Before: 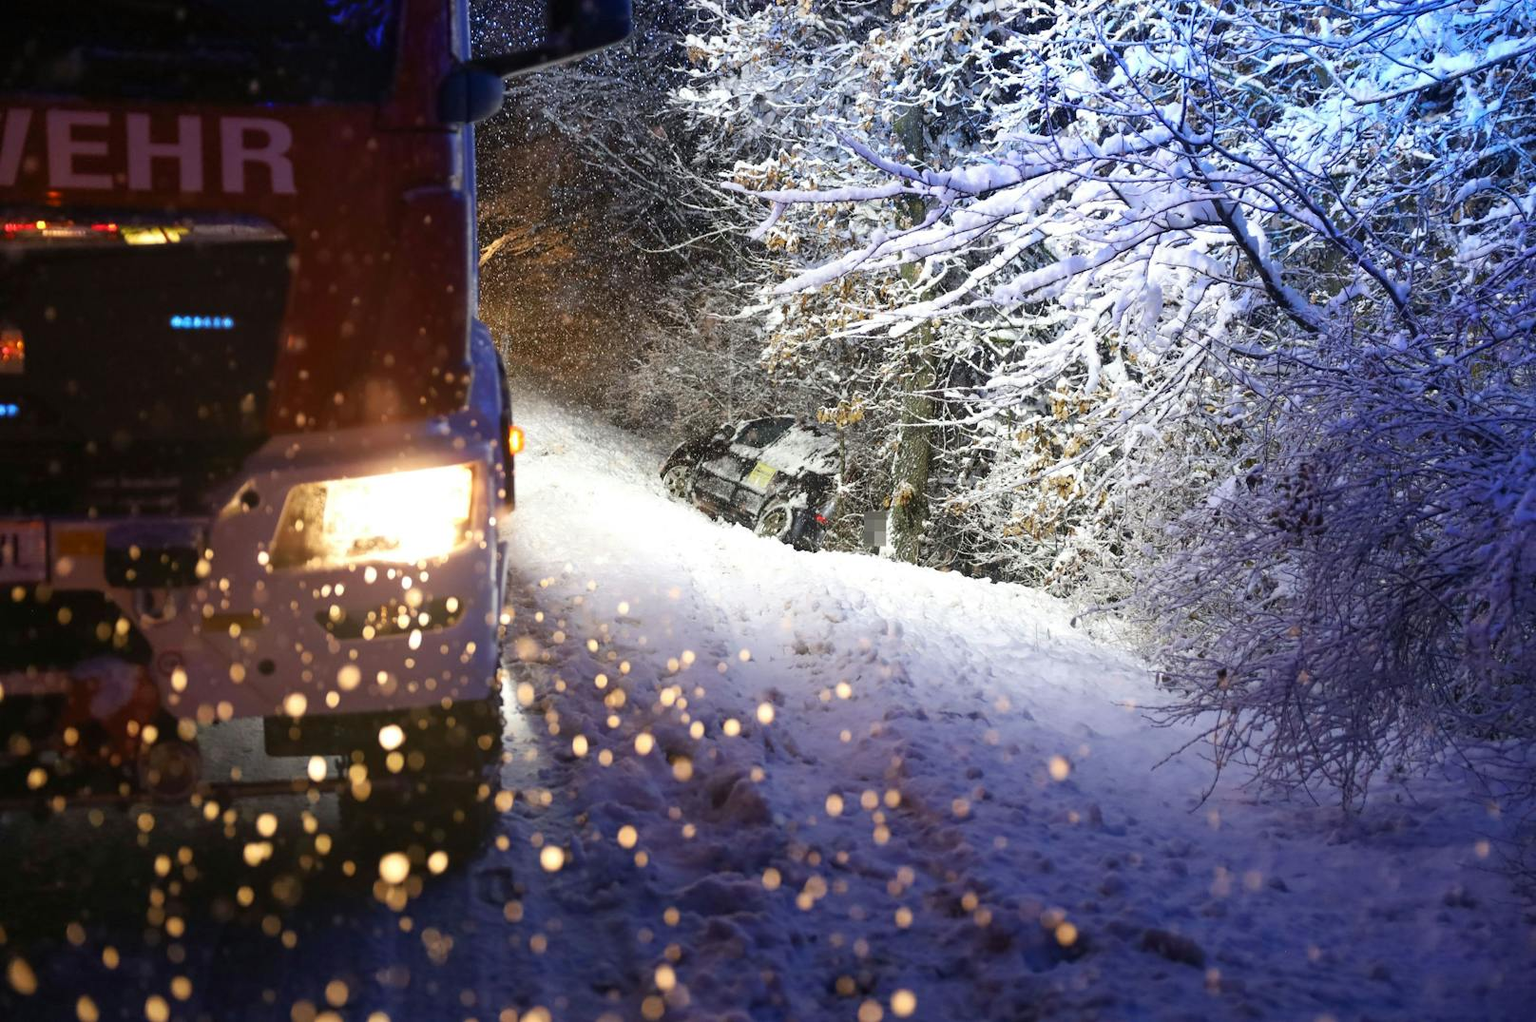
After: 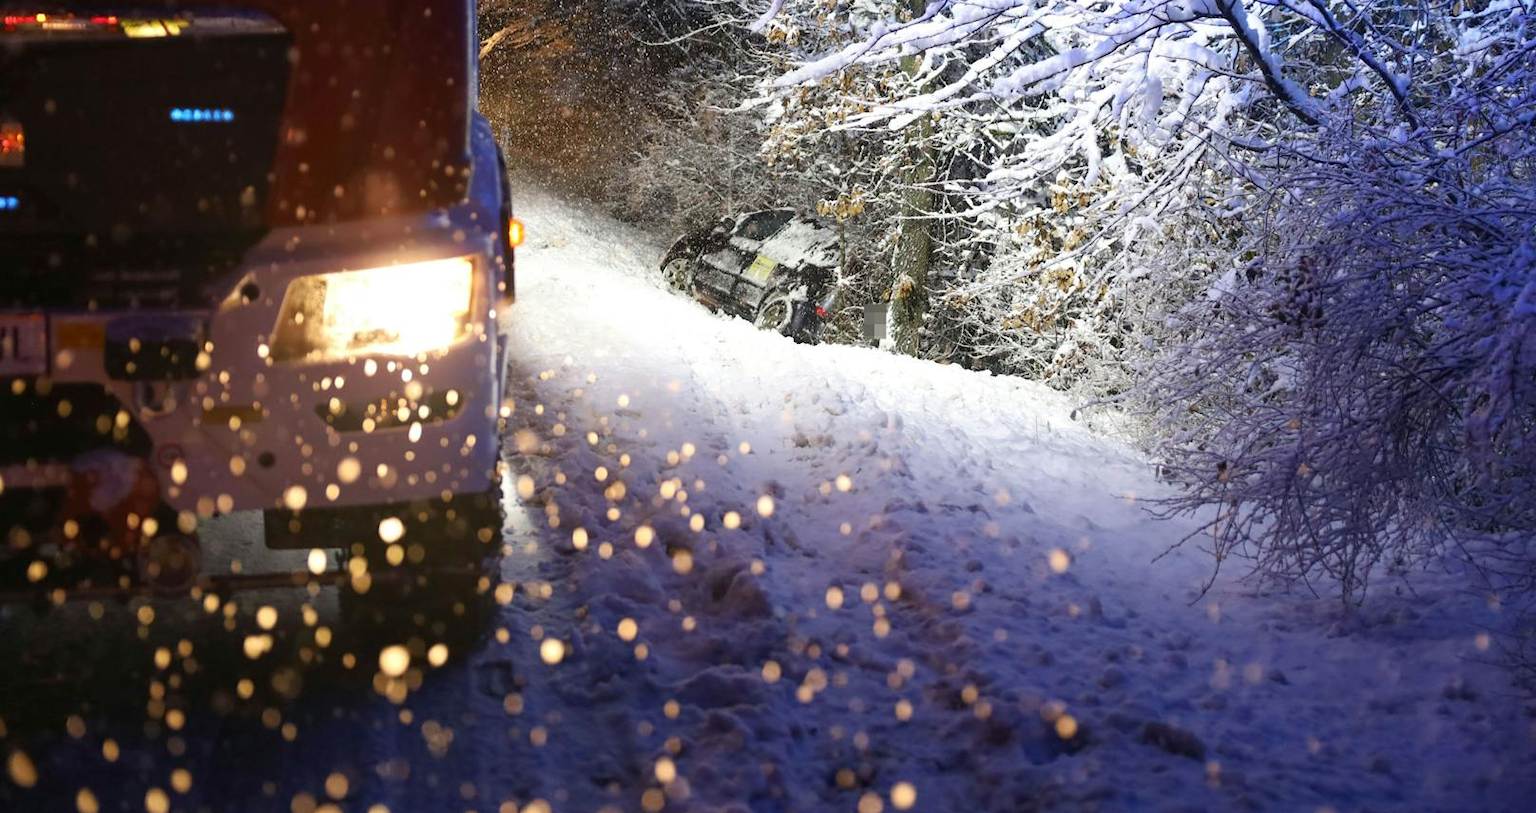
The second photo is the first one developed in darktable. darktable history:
crop and rotate: top 20.287%
